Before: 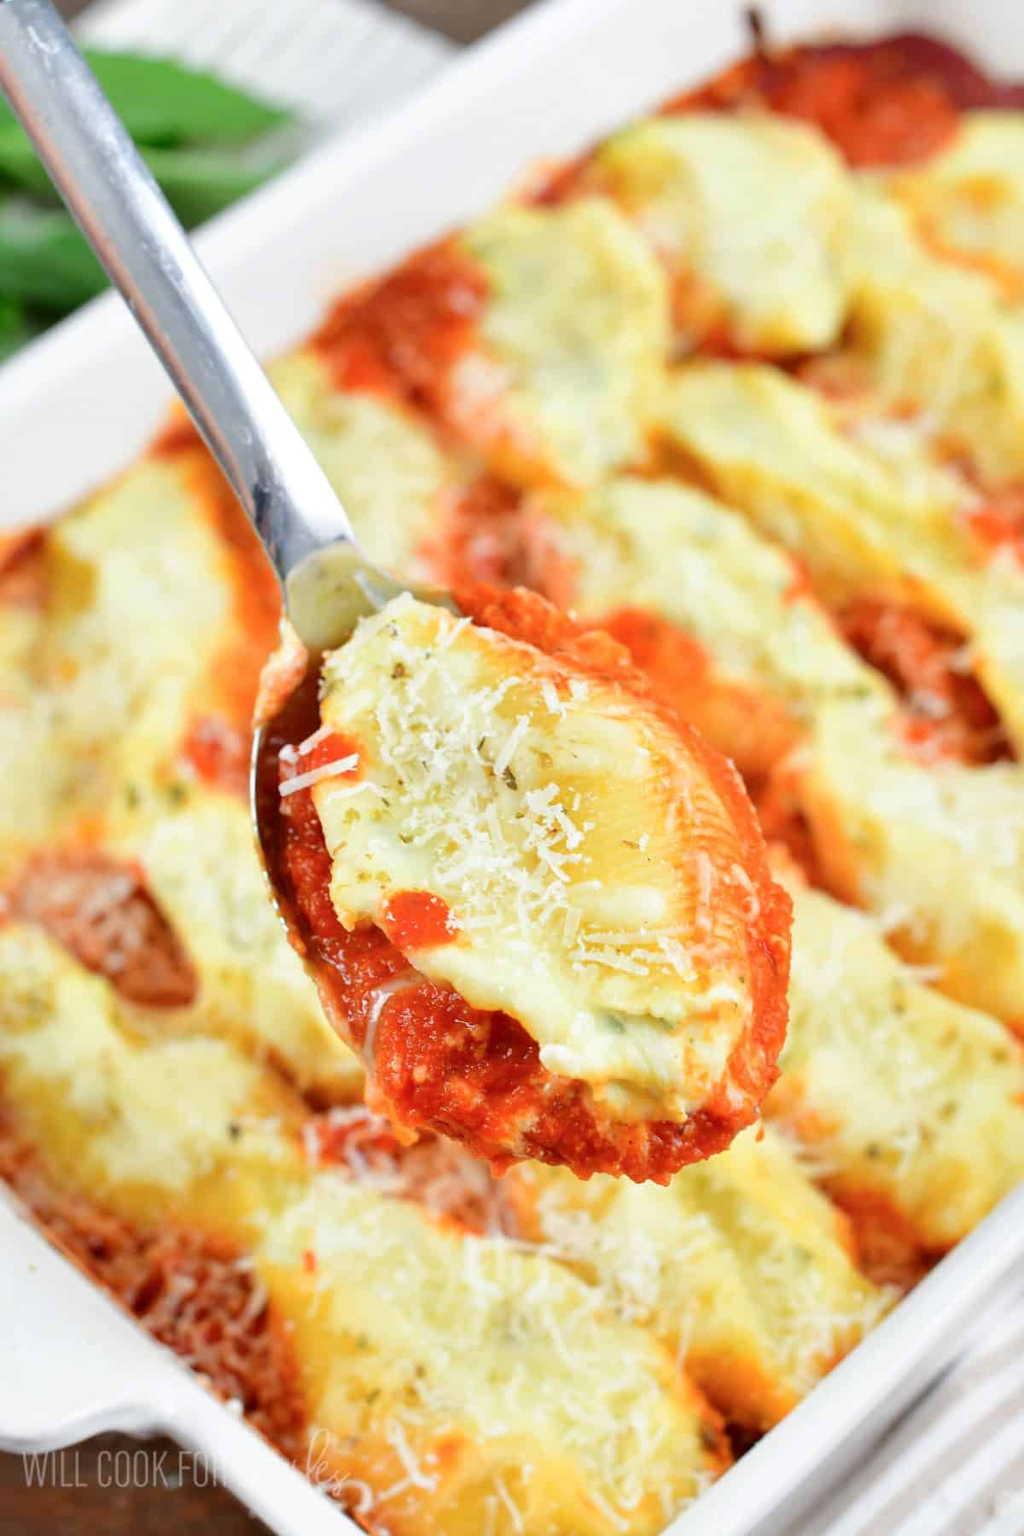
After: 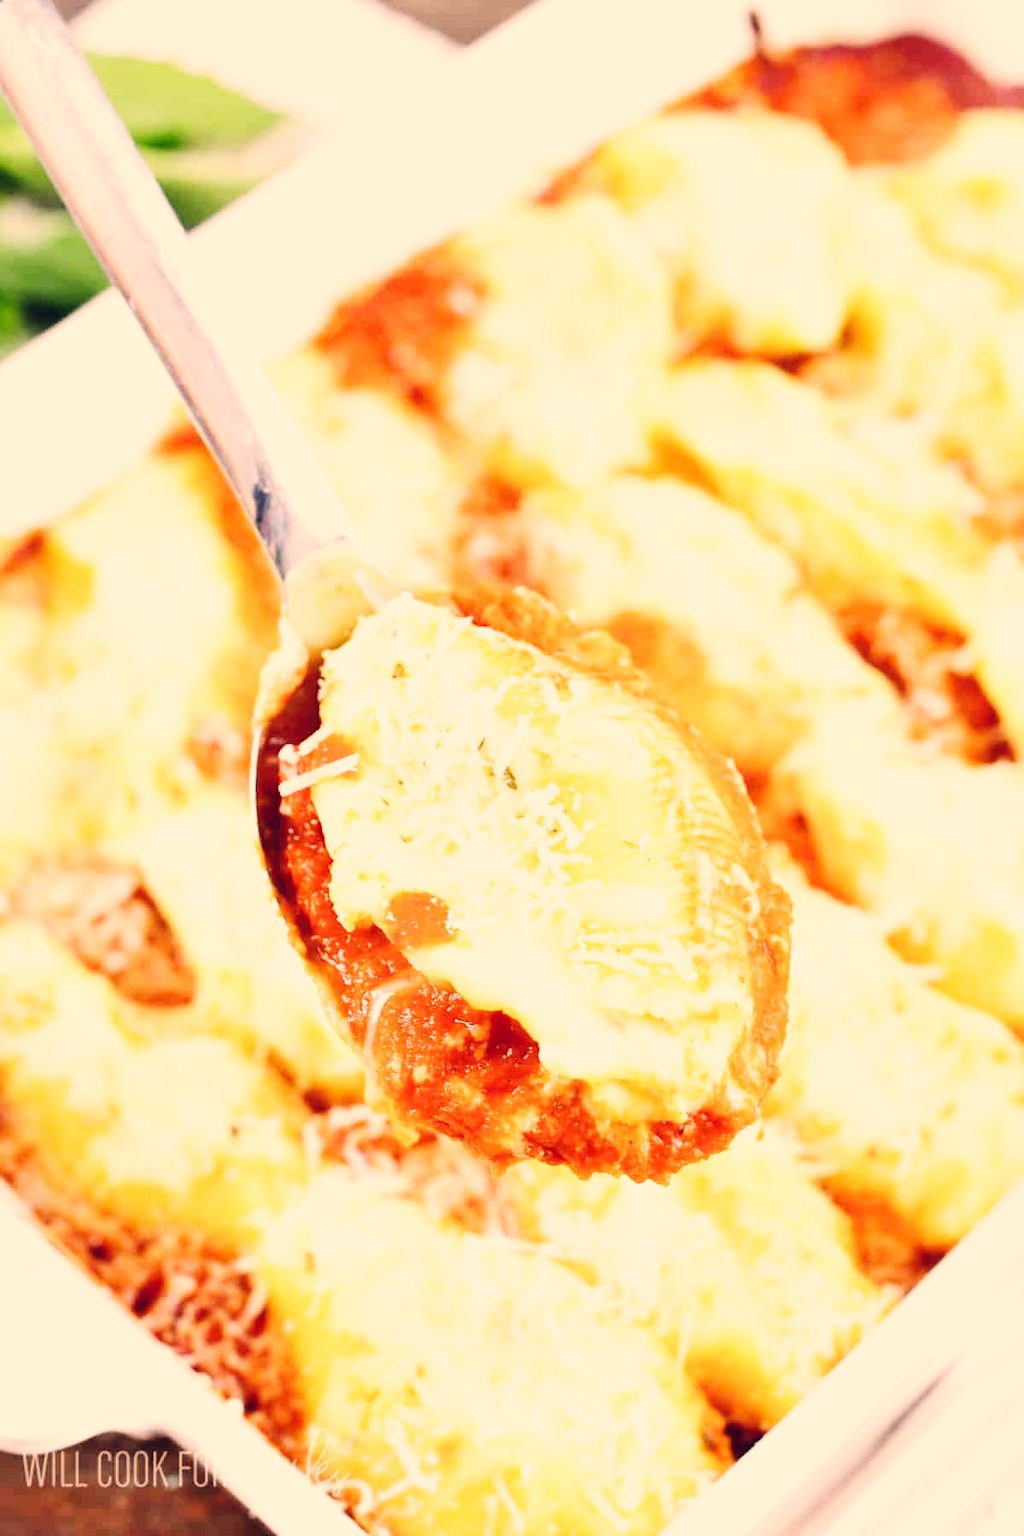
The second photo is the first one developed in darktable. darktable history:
color correction: highlights a* 20.11, highlights b* 27.6, shadows a* 3.46, shadows b* -16.53, saturation 0.755
base curve: curves: ch0 [(0, 0.003) (0.001, 0.002) (0.006, 0.004) (0.02, 0.022) (0.048, 0.086) (0.094, 0.234) (0.162, 0.431) (0.258, 0.629) (0.385, 0.8) (0.548, 0.918) (0.751, 0.988) (1, 1)], preserve colors none
